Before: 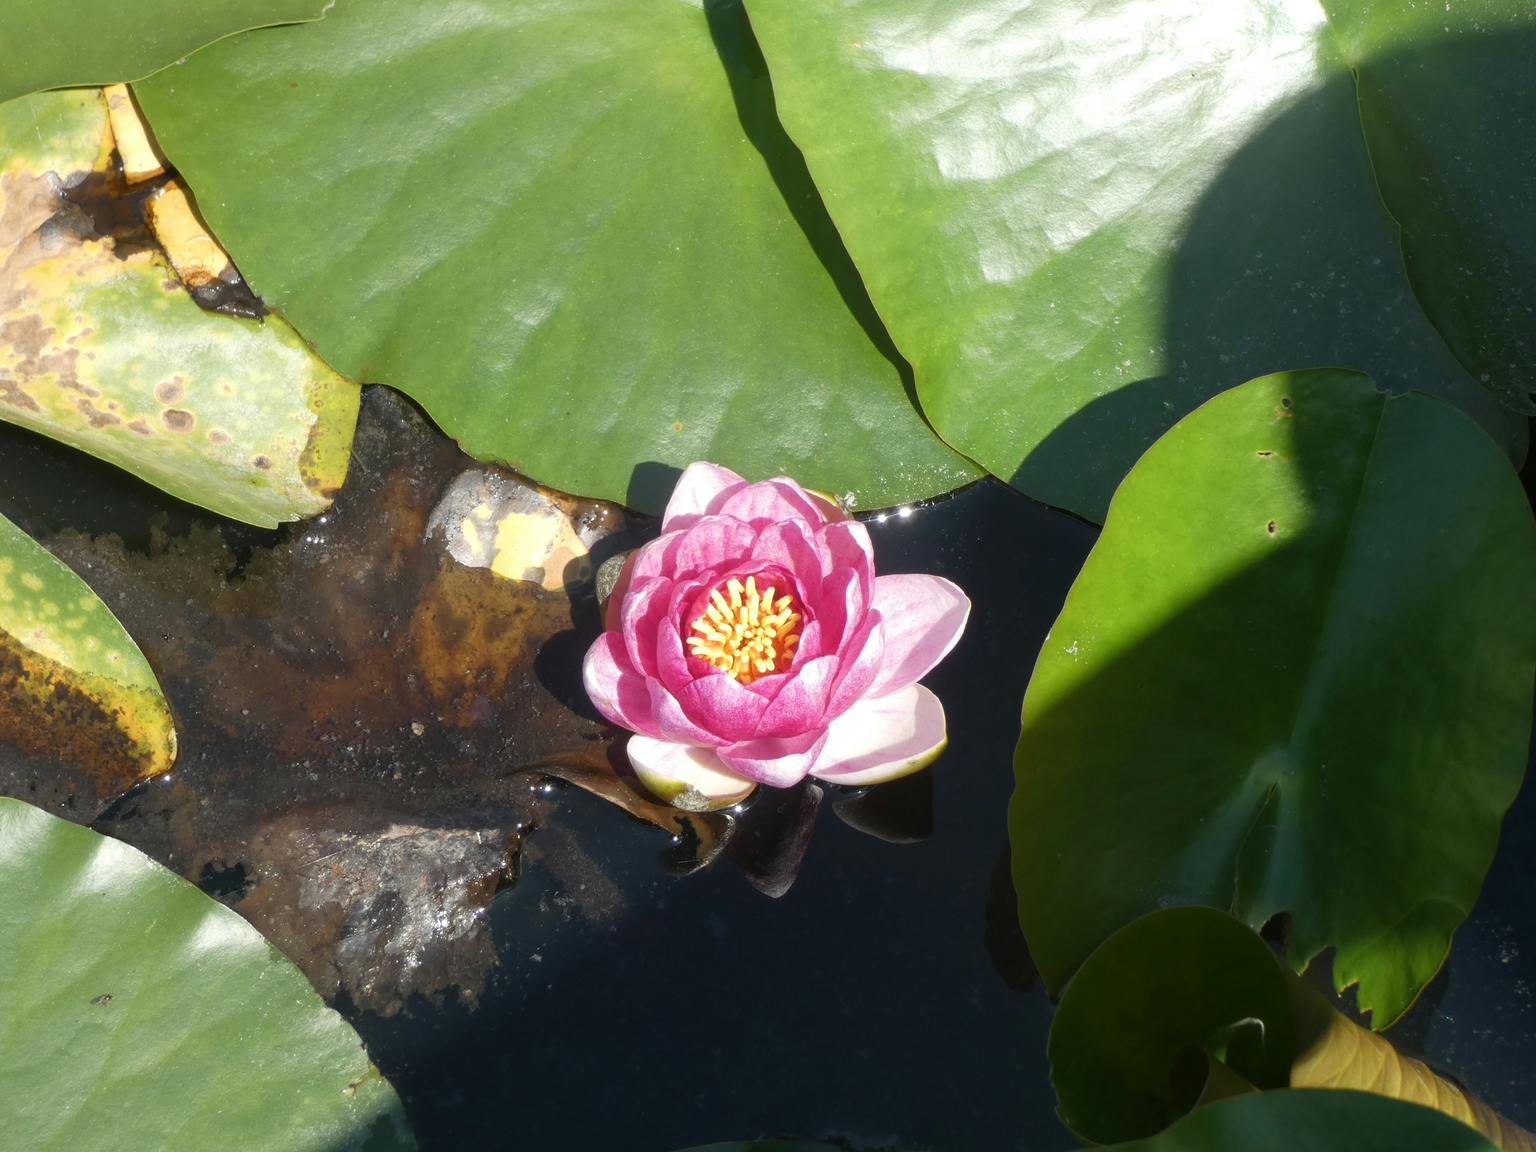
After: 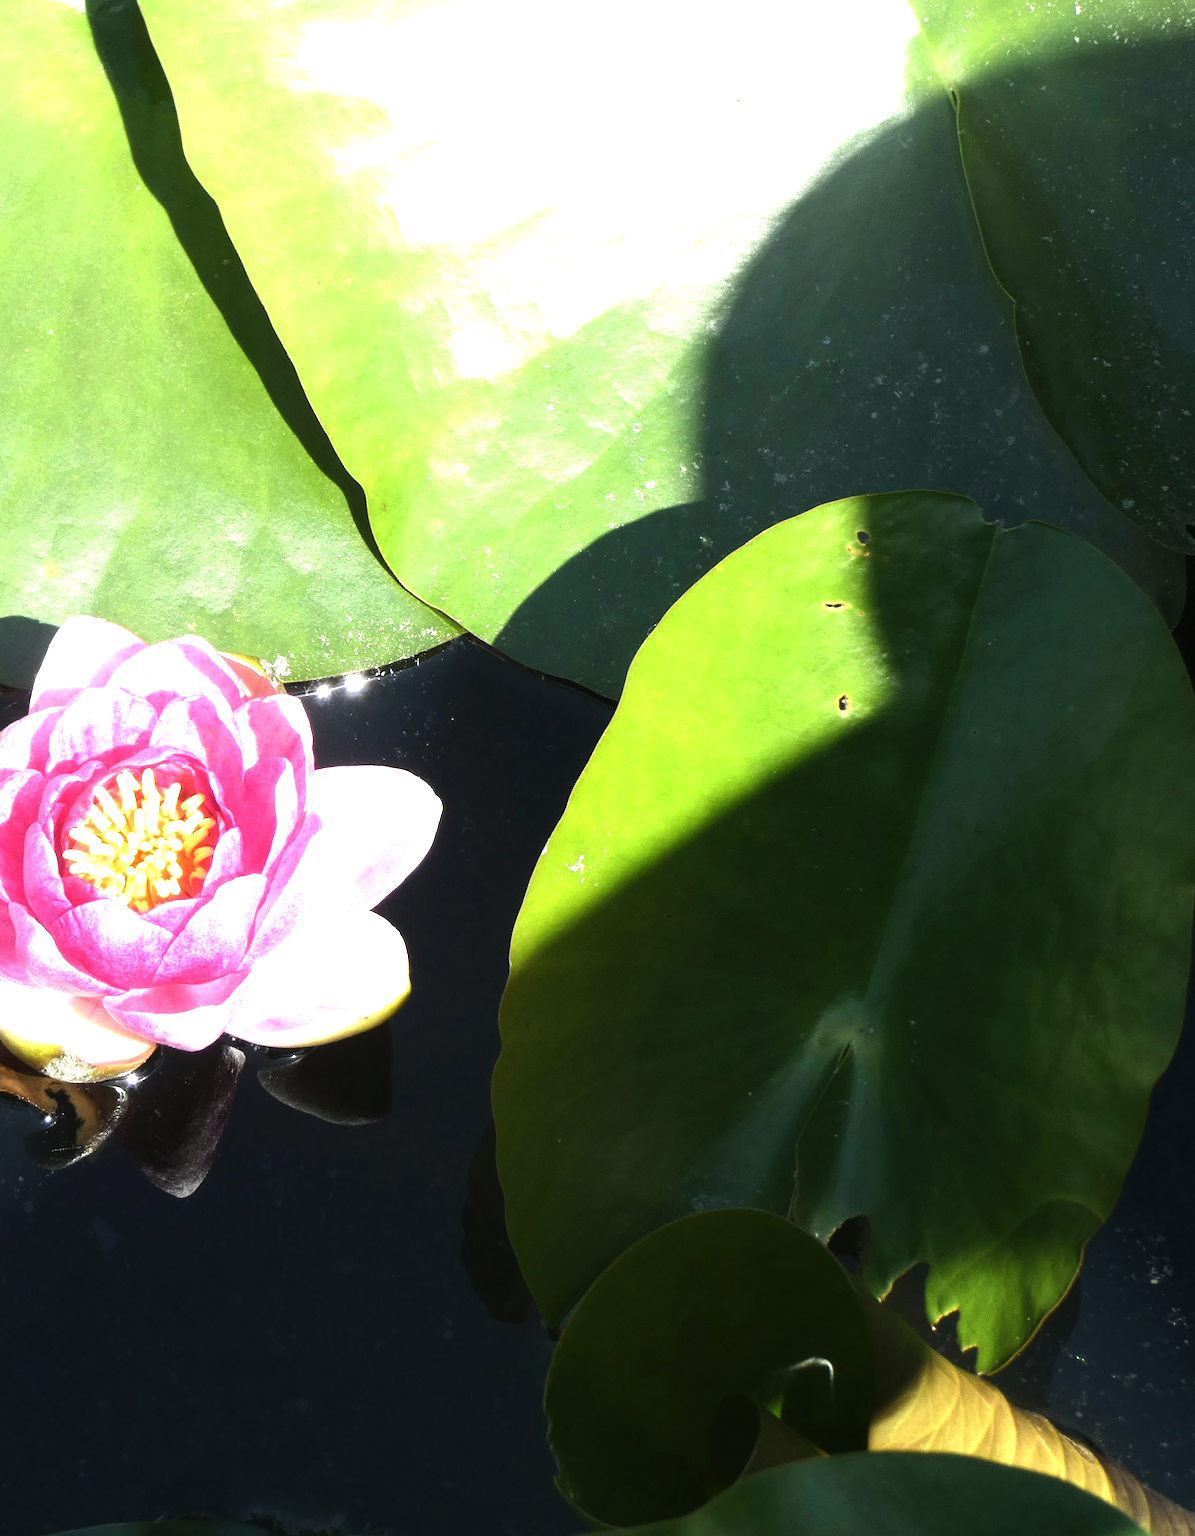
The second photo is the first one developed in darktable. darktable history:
exposure: black level correction -0.002, exposure 0.54 EV, compensate highlight preservation false
tone equalizer: -8 EV -1.07 EV, -7 EV -0.992 EV, -6 EV -0.838 EV, -5 EV -0.57 EV, -3 EV 0.582 EV, -2 EV 0.888 EV, -1 EV 1 EV, +0 EV 1.06 EV, edges refinement/feathering 500, mask exposure compensation -1.57 EV, preserve details no
crop: left 41.652%
